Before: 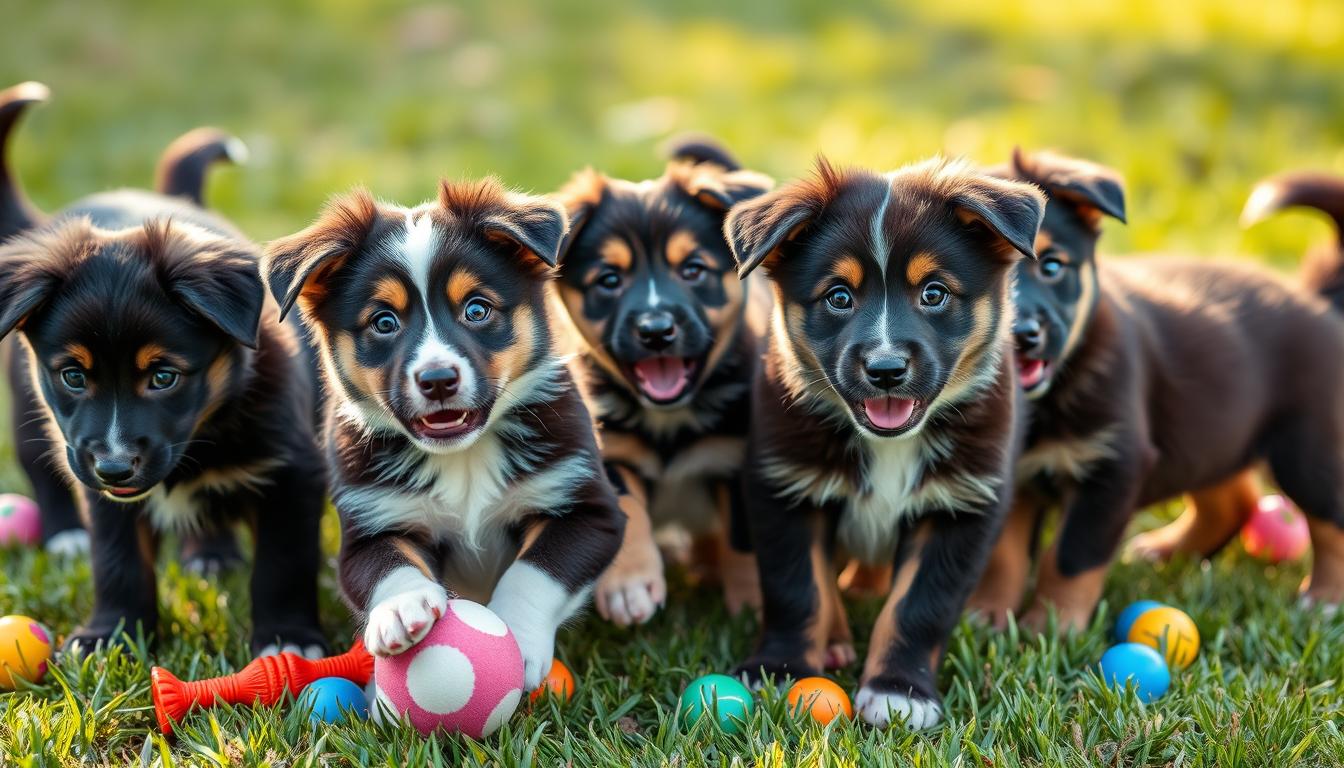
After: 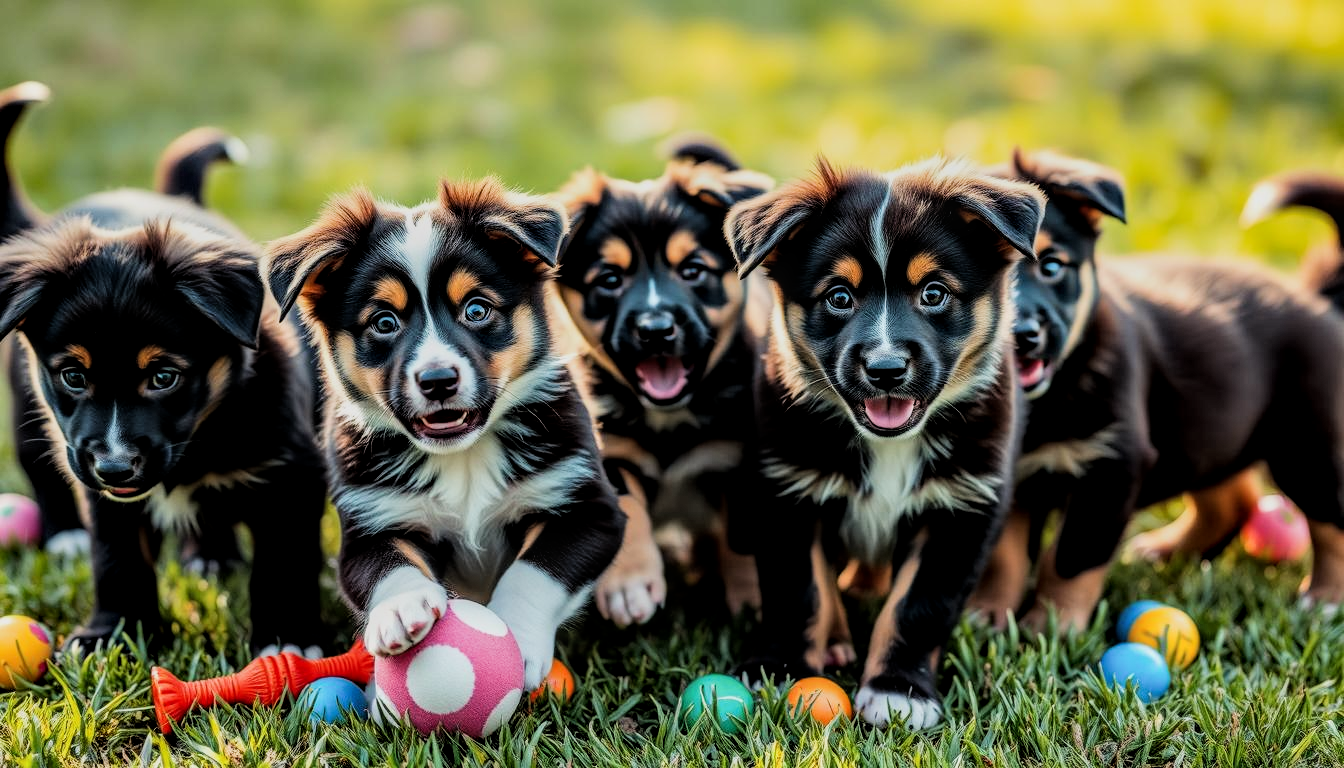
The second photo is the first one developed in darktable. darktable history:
local contrast: detail 130%
filmic rgb: black relative exposure -5 EV, hardness 2.88, contrast 1.3, highlights saturation mix -30%
